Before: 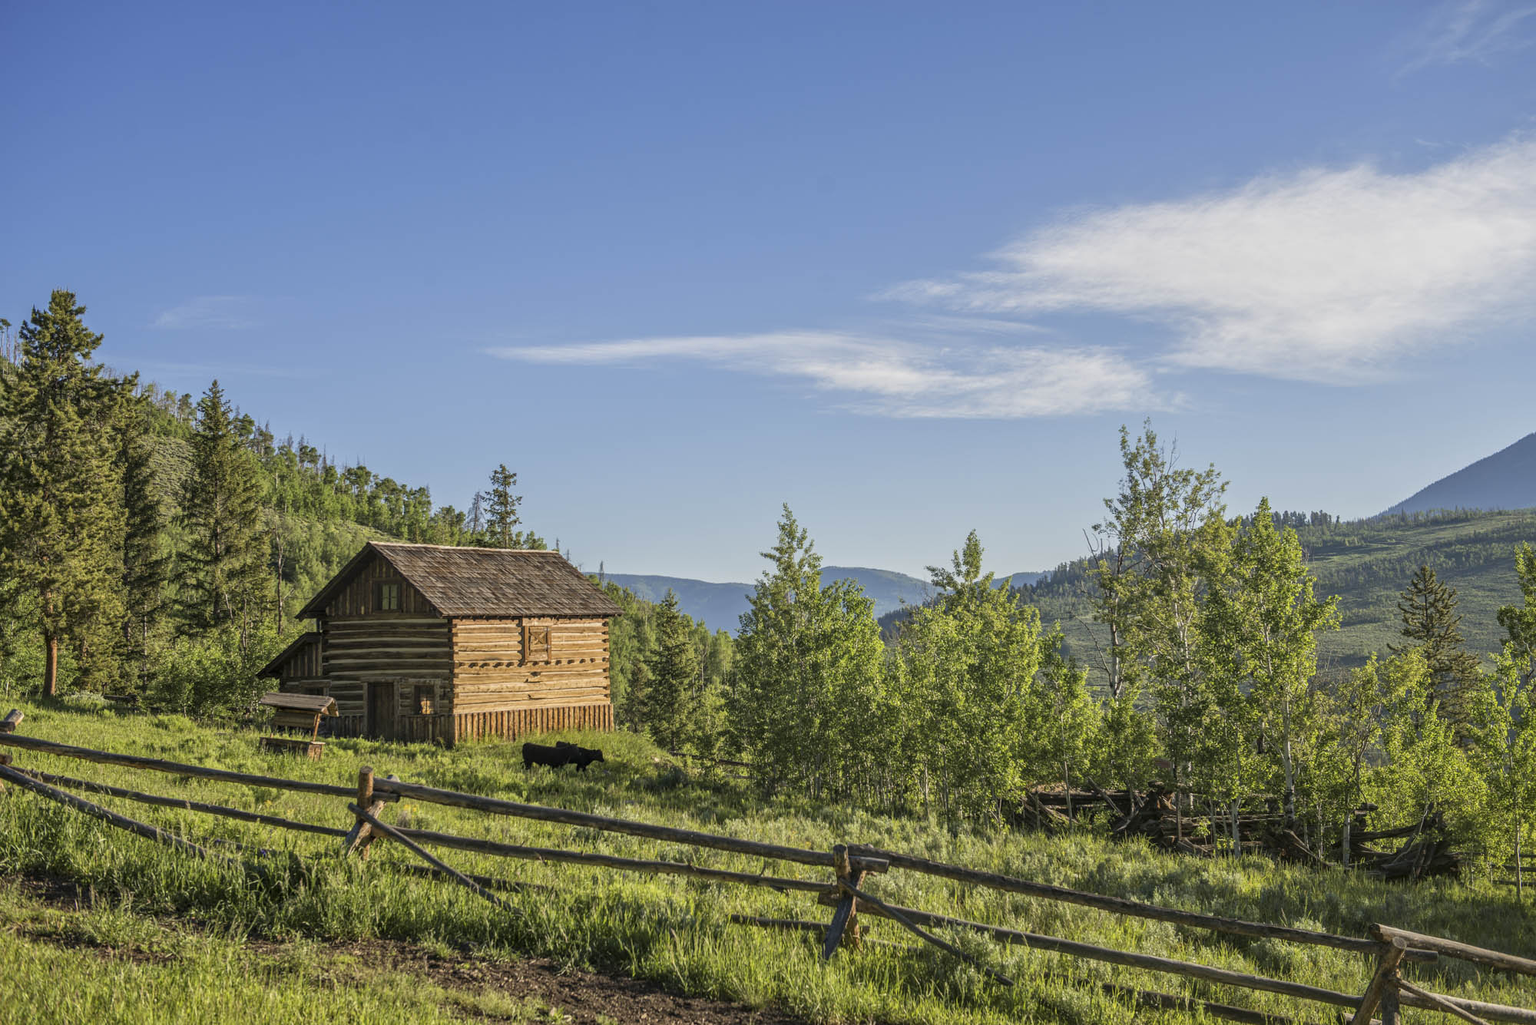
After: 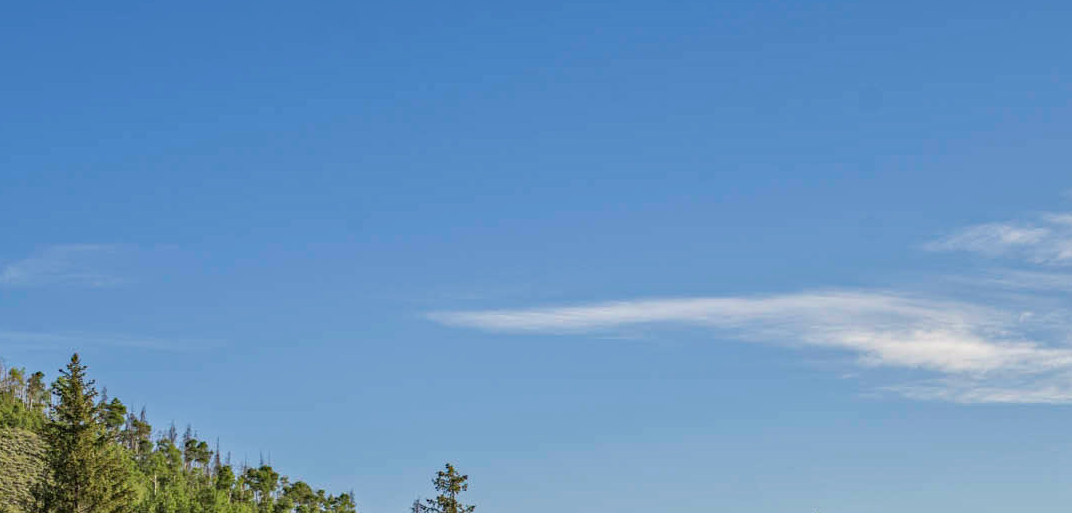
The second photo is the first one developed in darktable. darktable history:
crop: left 10.292%, top 10.59%, right 36.064%, bottom 50.972%
haze removal: strength 0.304, distance 0.257, compatibility mode true, adaptive false
